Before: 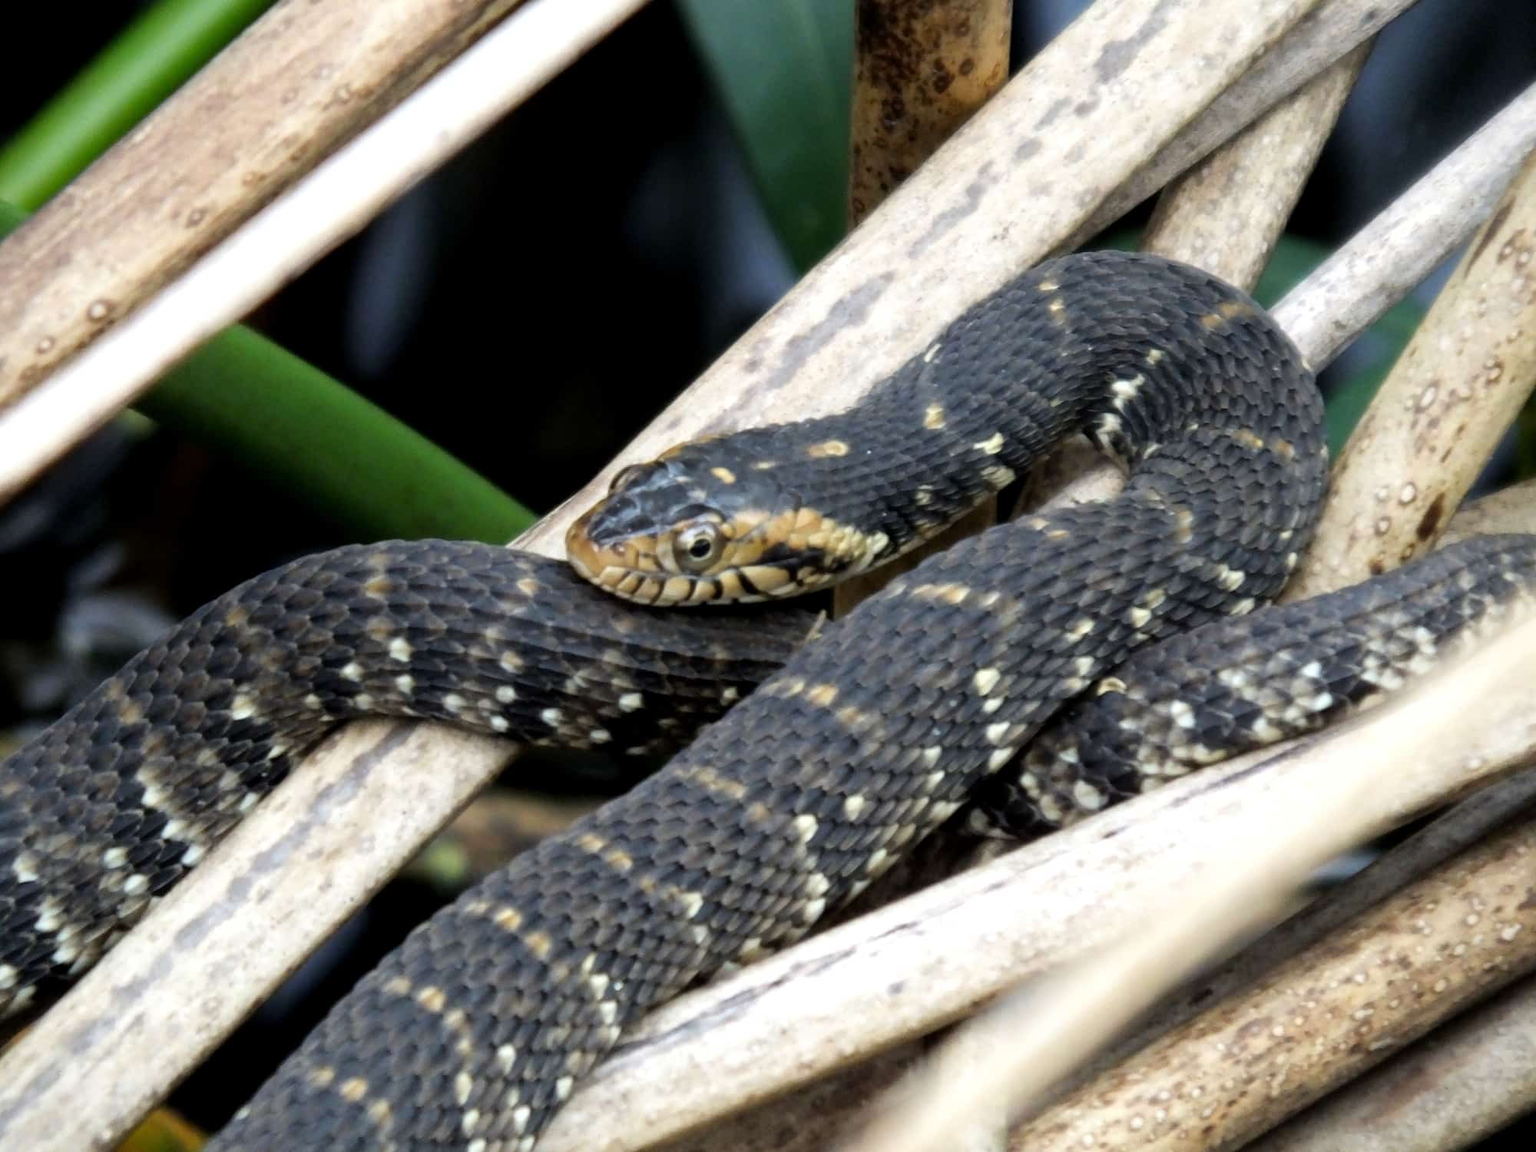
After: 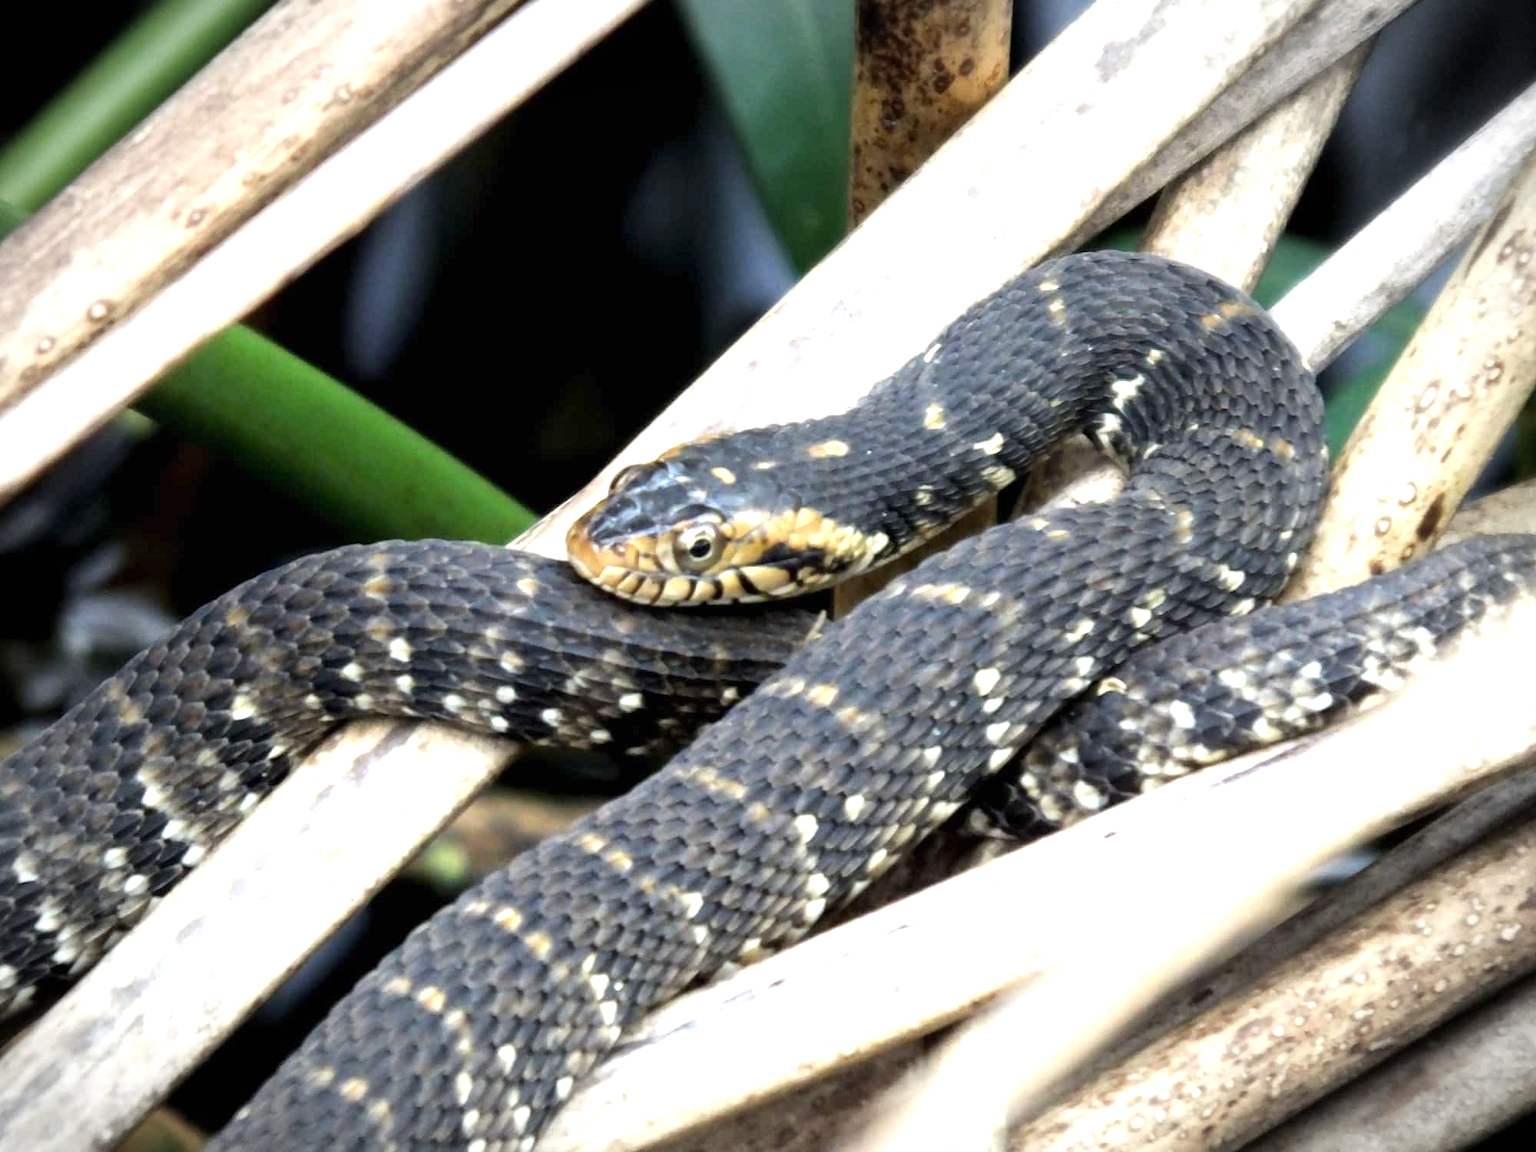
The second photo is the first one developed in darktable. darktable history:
exposure: black level correction 0, exposure 1 EV, compensate highlight preservation false
vignetting: automatic ratio true
